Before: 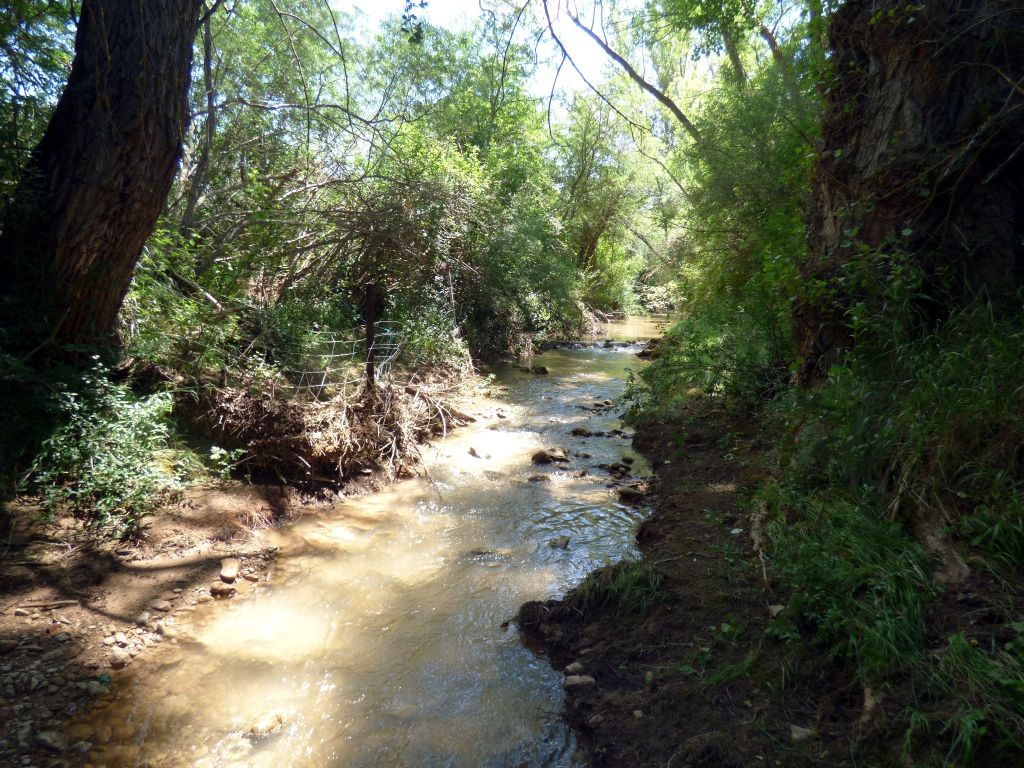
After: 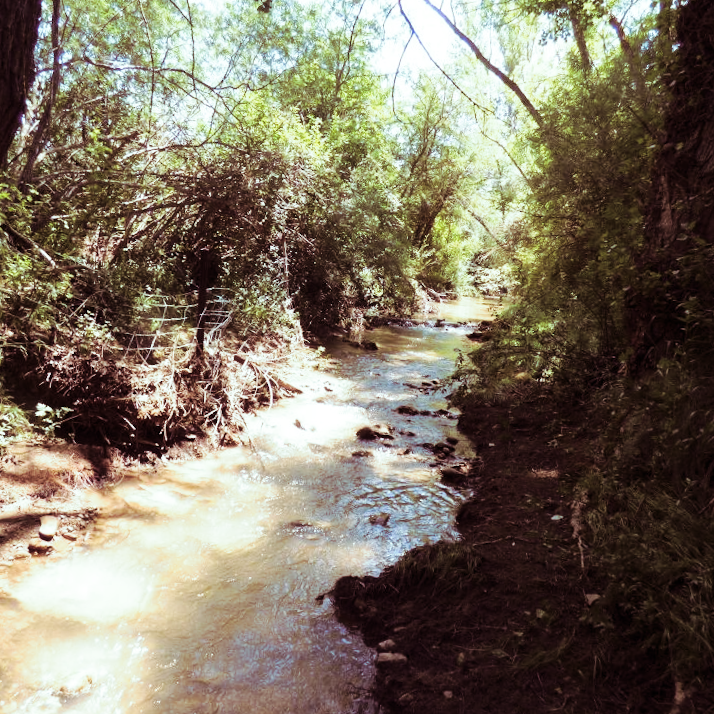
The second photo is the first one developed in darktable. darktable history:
split-toning: highlights › hue 180°
crop and rotate: angle -3.27°, left 14.277%, top 0.028%, right 10.766%, bottom 0.028%
base curve: curves: ch0 [(0, 0) (0.032, 0.025) (0.121, 0.166) (0.206, 0.329) (0.605, 0.79) (1, 1)], preserve colors none
